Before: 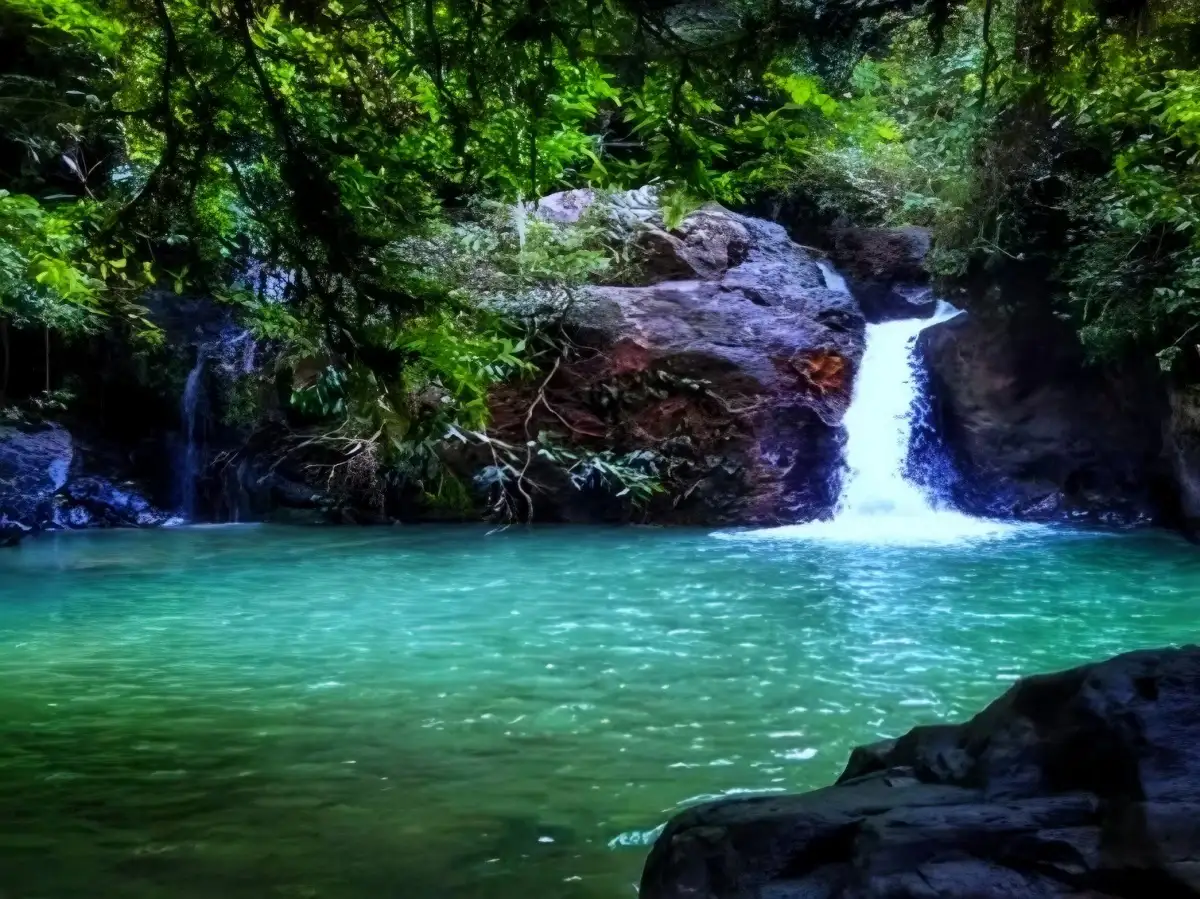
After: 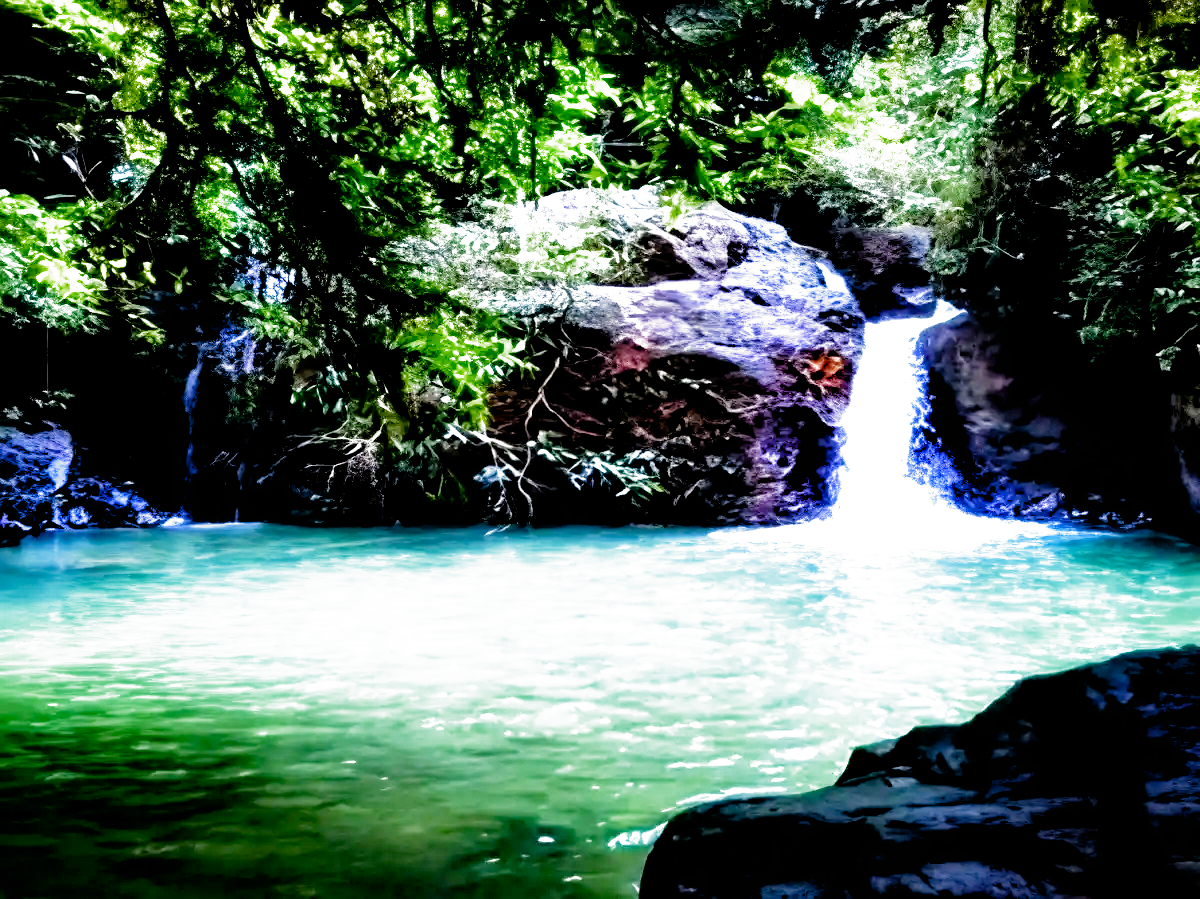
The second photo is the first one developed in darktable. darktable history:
exposure: black level correction 0.011, exposure 1.078 EV, compensate highlight preservation false
tone equalizer: -8 EV -1.08 EV, -7 EV -1.04 EV, -6 EV -0.836 EV, -5 EV -0.589 EV, -3 EV 0.595 EV, -2 EV 0.875 EV, -1 EV 0.993 EV, +0 EV 1.08 EV
filmic rgb: black relative exposure -9.51 EV, white relative exposure 3.03 EV, hardness 6.17, preserve chrominance no, color science v5 (2021)
